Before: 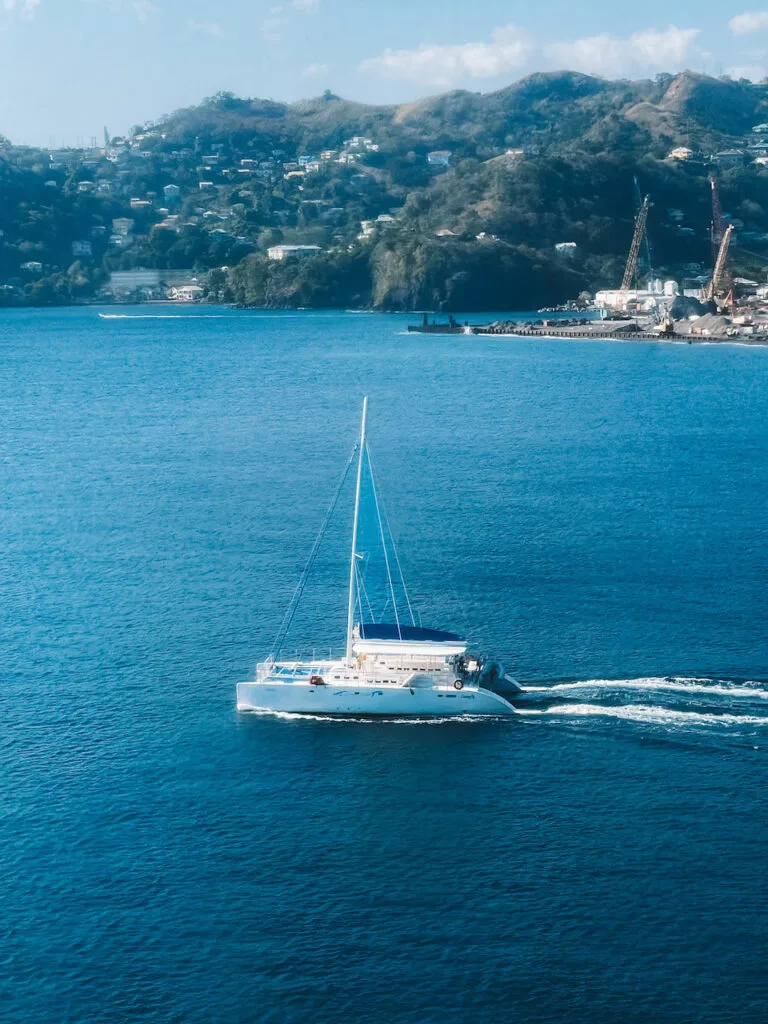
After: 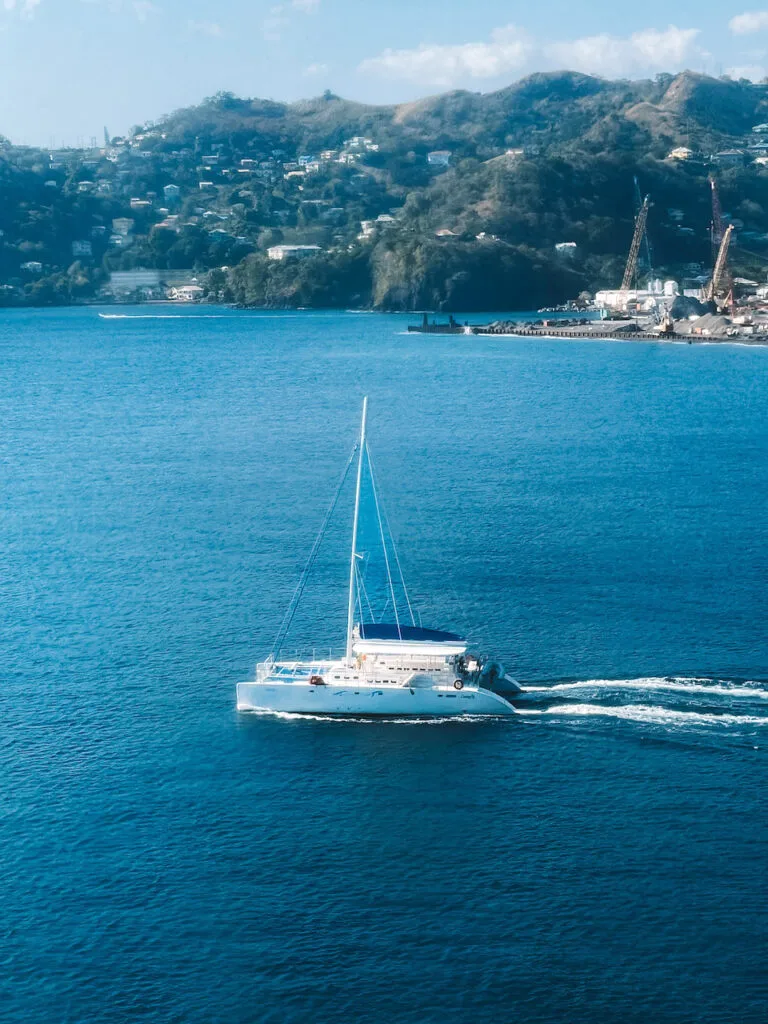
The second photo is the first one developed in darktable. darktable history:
exposure: exposure 0.082 EV, compensate highlight preservation false
